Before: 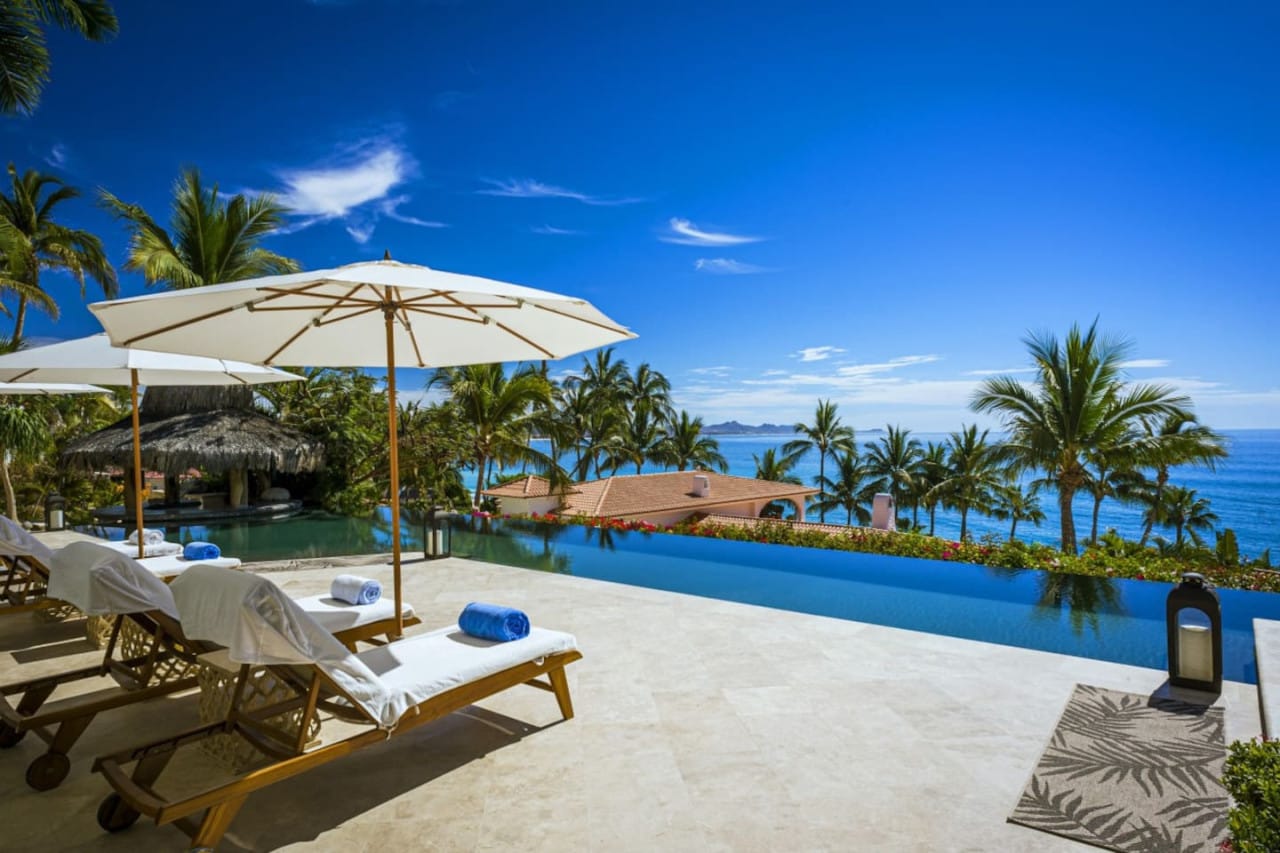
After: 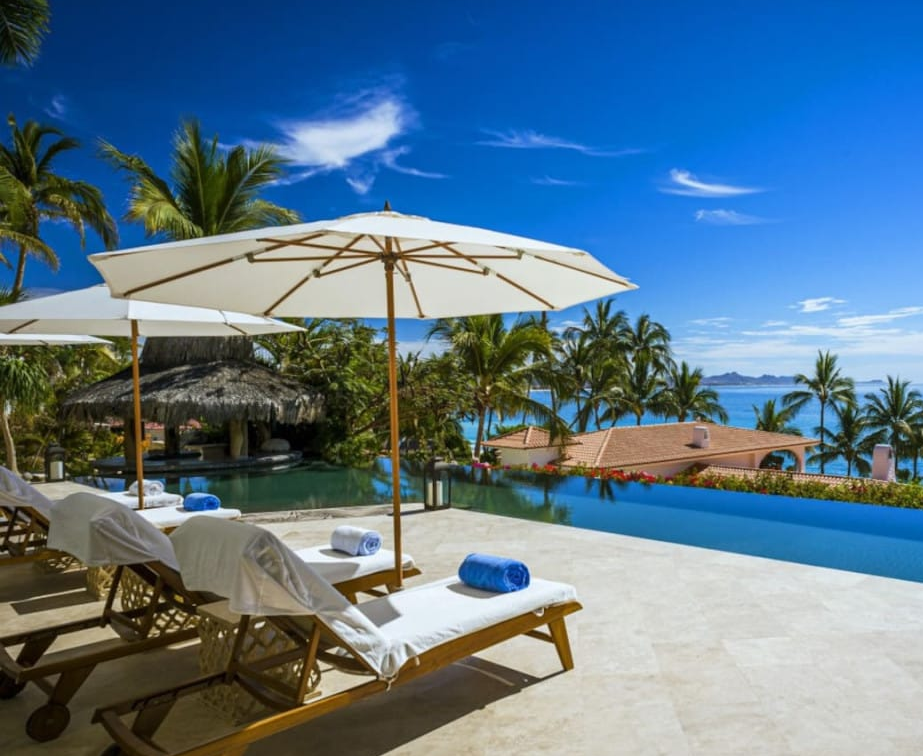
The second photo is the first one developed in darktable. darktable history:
crop: top 5.76%, right 27.866%, bottom 5.567%
